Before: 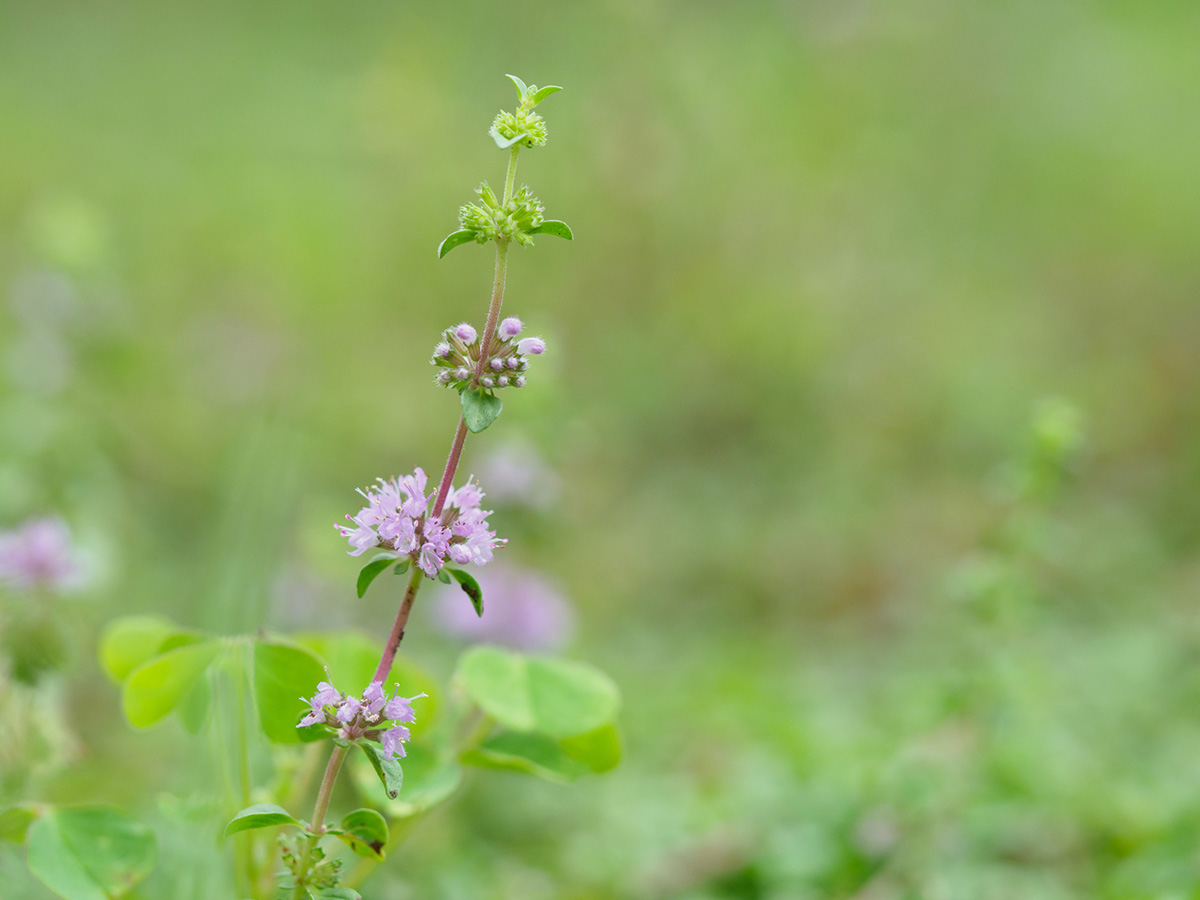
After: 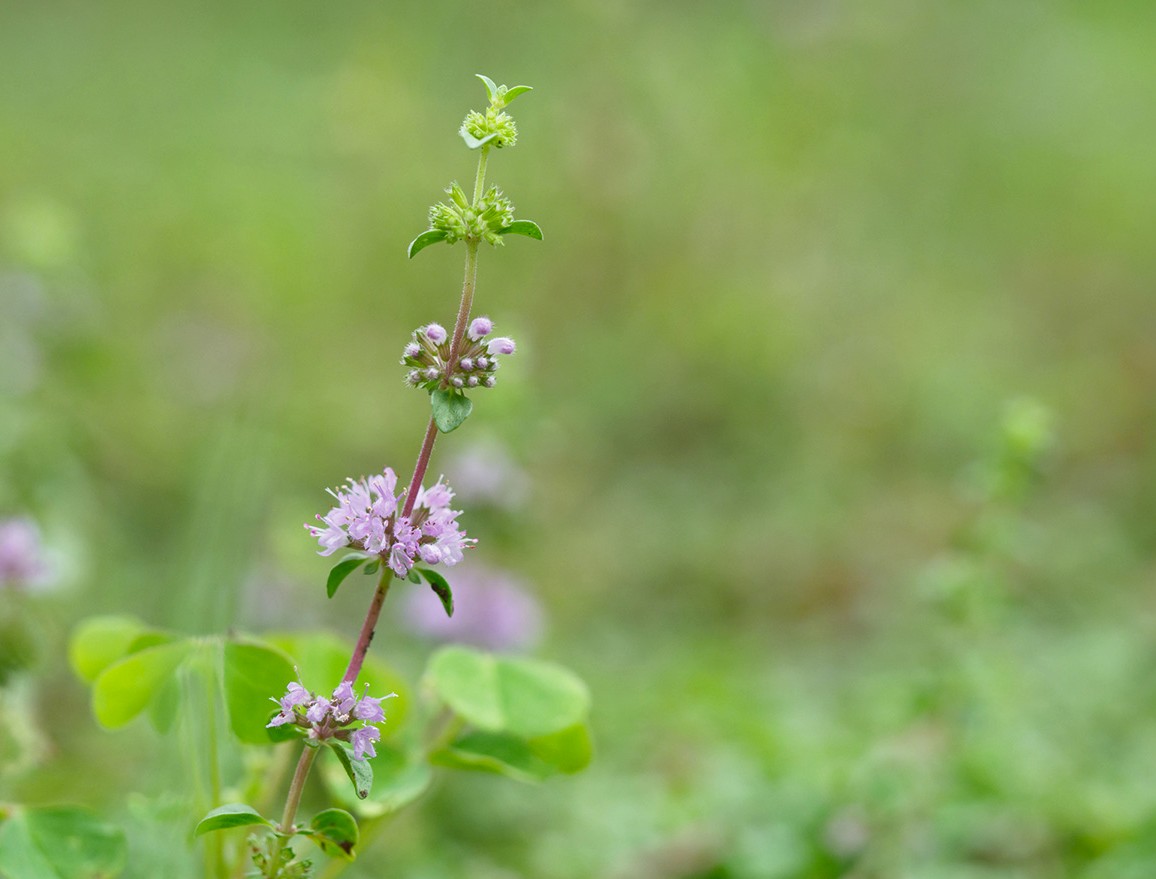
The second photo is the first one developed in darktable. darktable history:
shadows and highlights: radius 171.16, shadows 27, white point adjustment 3.13, highlights -67.95, soften with gaussian
crop and rotate: left 2.536%, right 1.107%, bottom 2.246%
